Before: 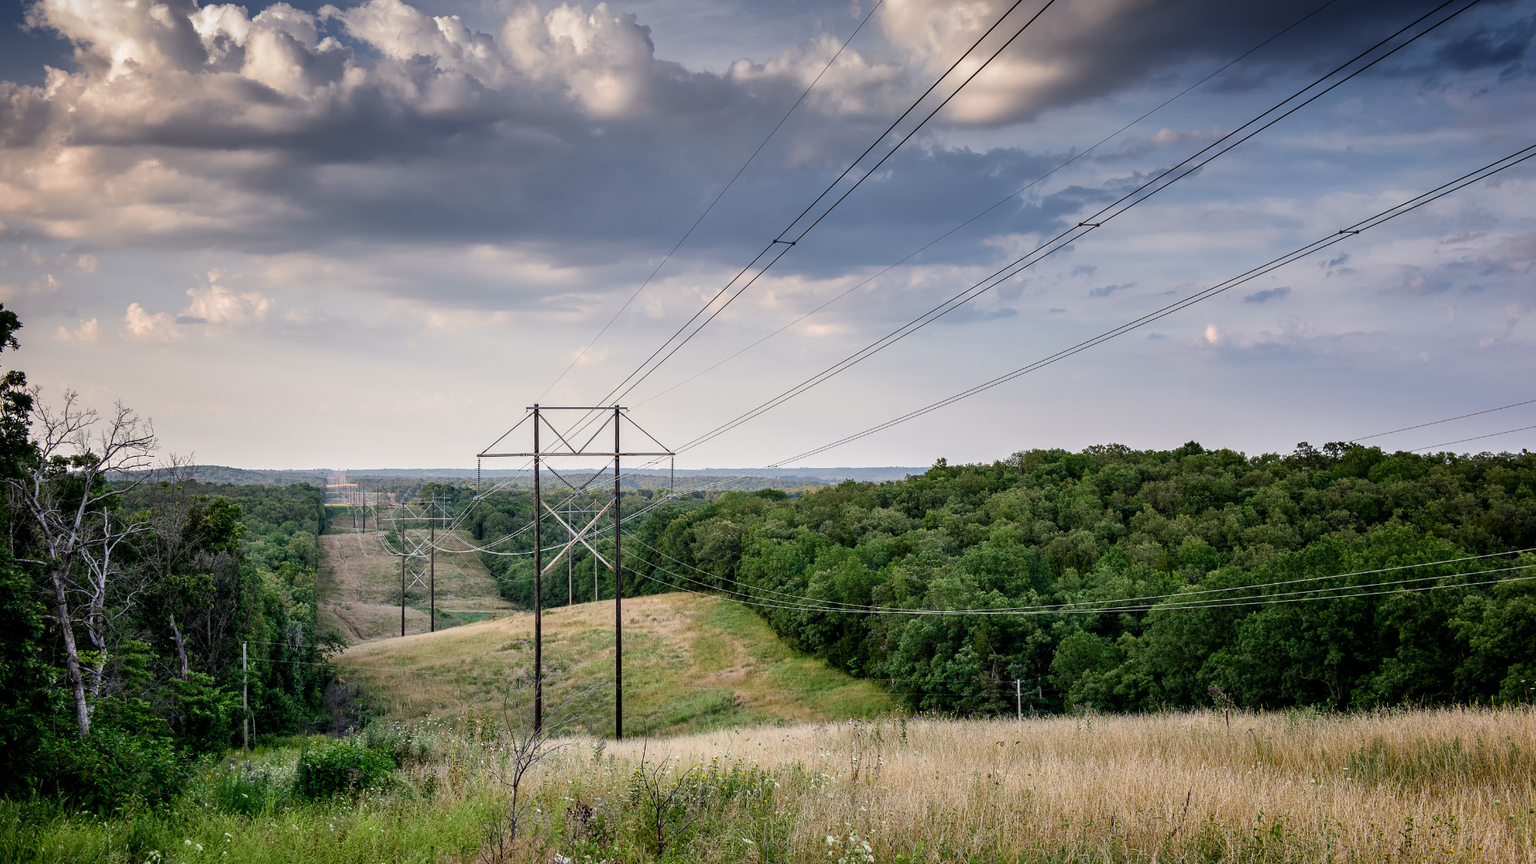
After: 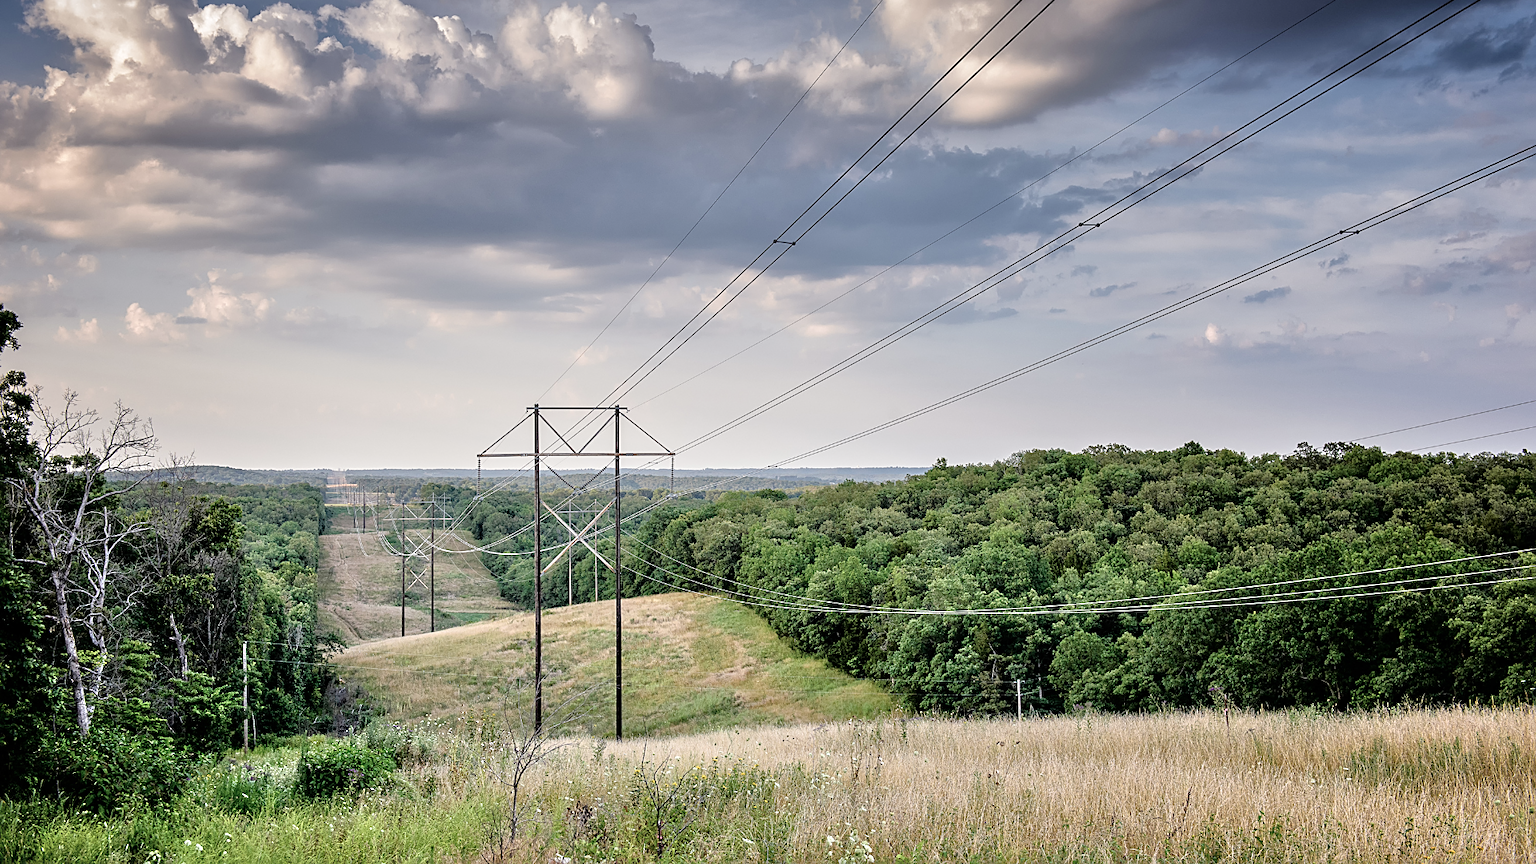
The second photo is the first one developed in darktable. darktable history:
tone equalizer: -7 EV 0.15 EV, -6 EV 0.6 EV, -5 EV 1.15 EV, -4 EV 1.33 EV, -3 EV 1.15 EV, -2 EV 0.6 EV, -1 EV 0.15 EV, mask exposure compensation -0.5 EV
sharpen: on, module defaults
contrast brightness saturation: contrast 0.06, brightness -0.01, saturation -0.23
